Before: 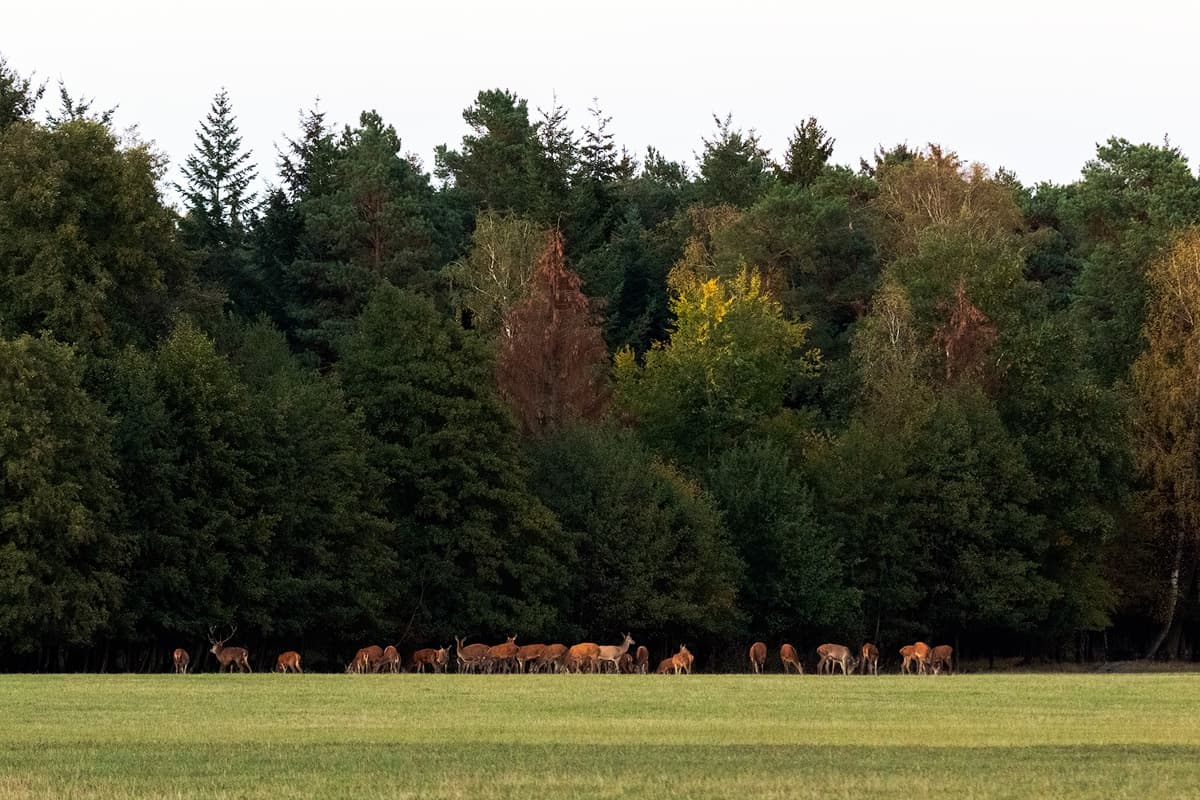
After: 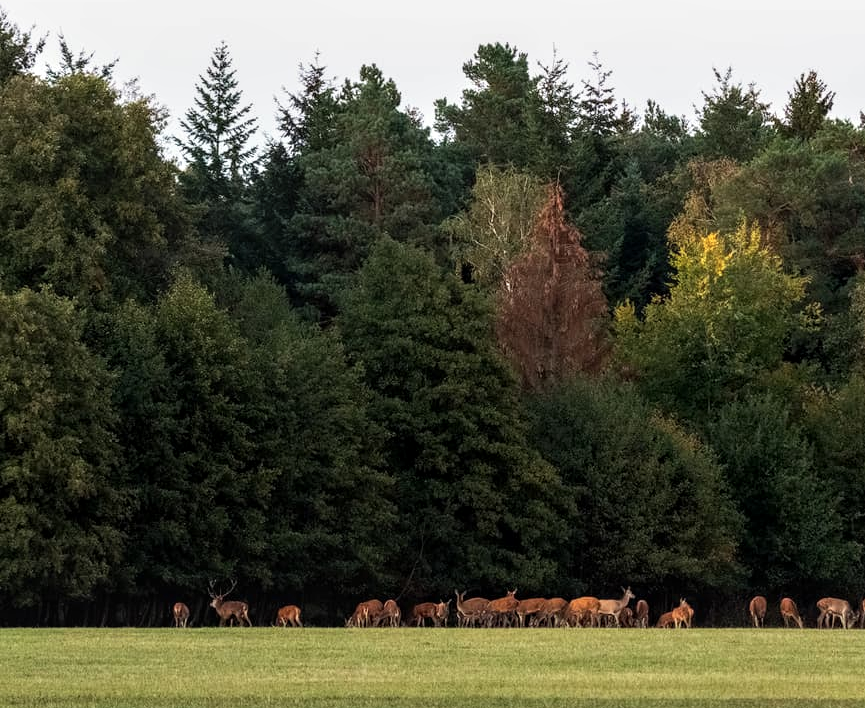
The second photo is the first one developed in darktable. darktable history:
crop: top 5.782%, right 27.91%, bottom 5.599%
local contrast: detail 130%
